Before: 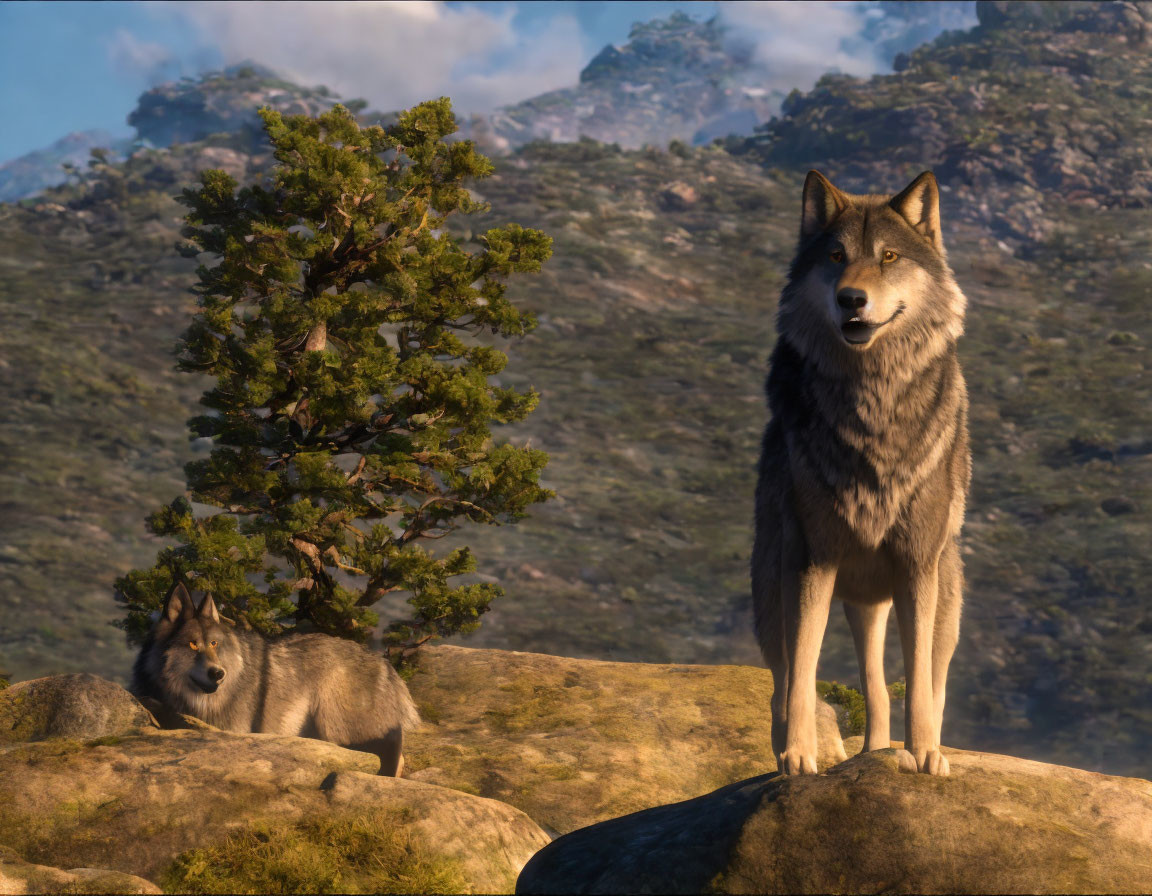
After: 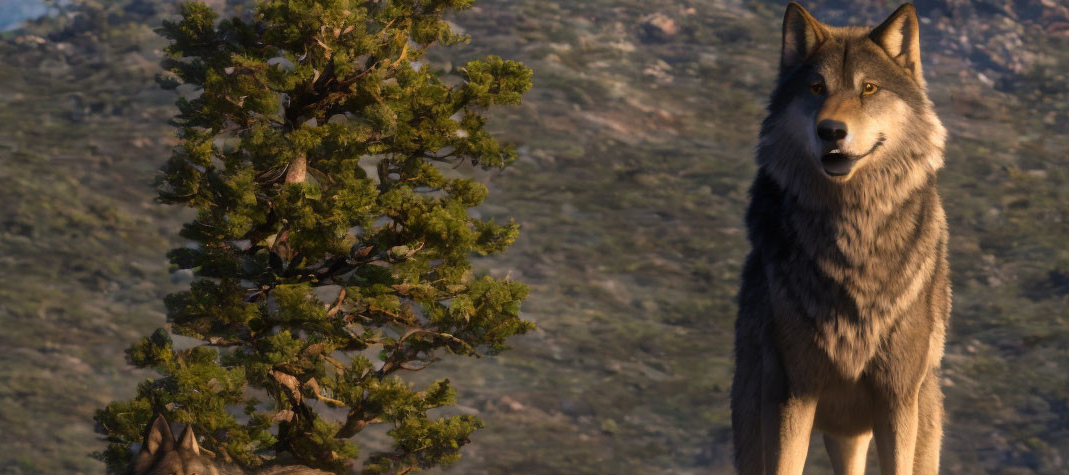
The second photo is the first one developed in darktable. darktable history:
crop: left 1.805%, top 18.817%, right 5.366%, bottom 28.062%
base curve: preserve colors none
